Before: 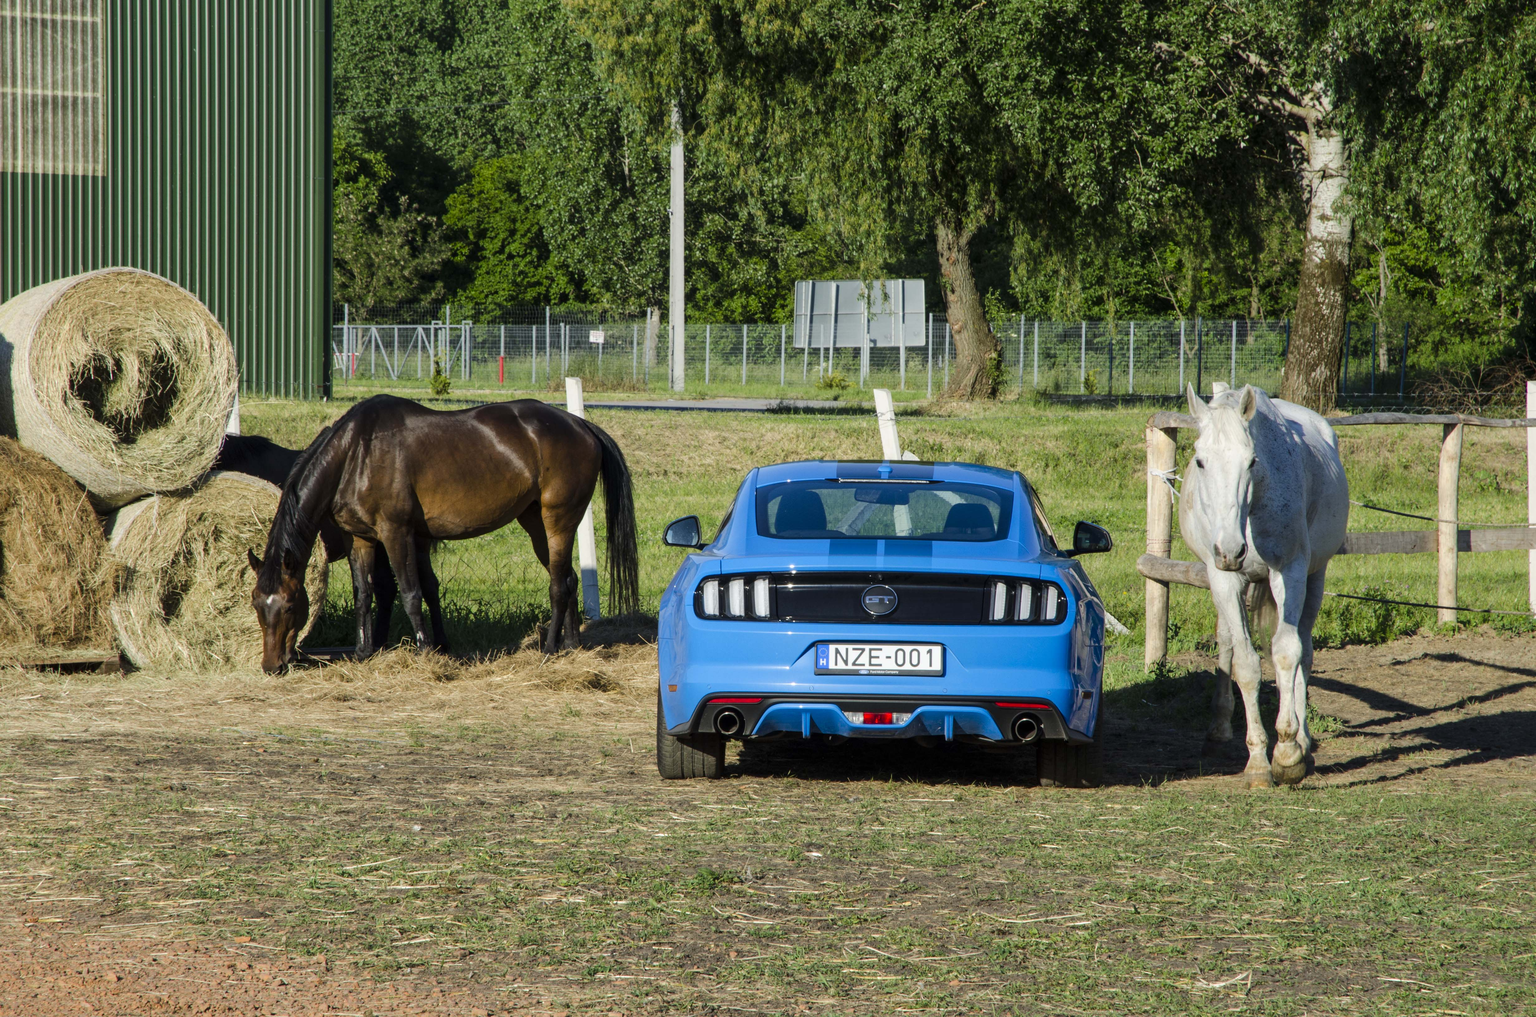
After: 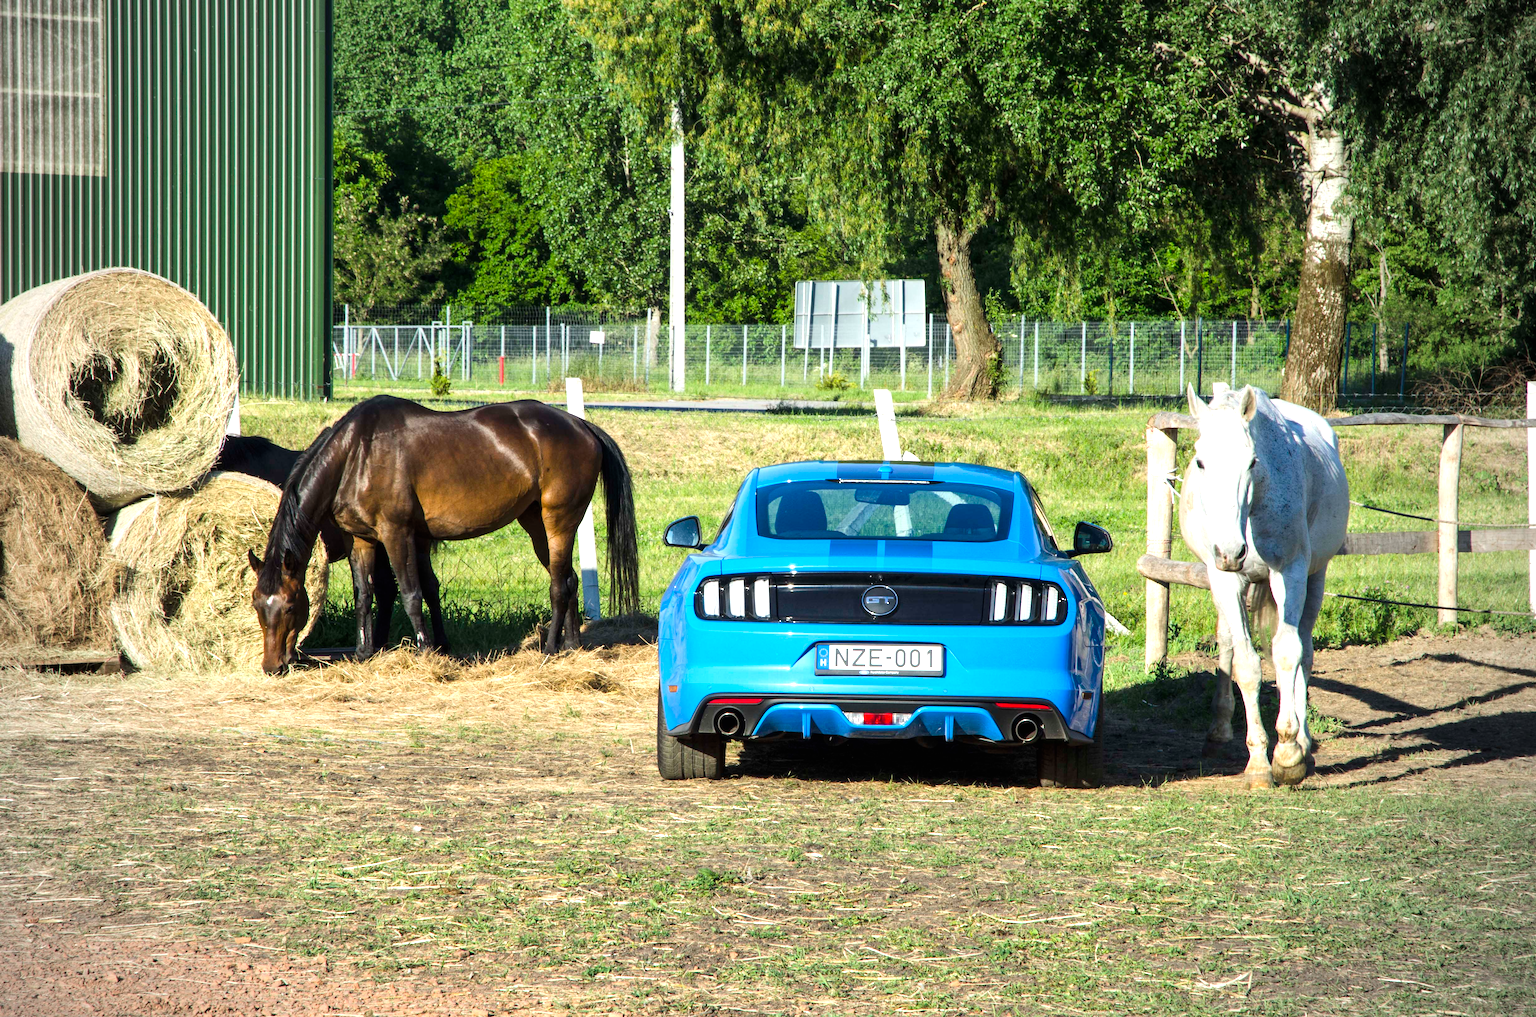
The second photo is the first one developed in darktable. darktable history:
exposure: black level correction 0, exposure 1 EV, compensate exposure bias true, compensate highlight preservation false
vignetting: fall-off start 71.74%
